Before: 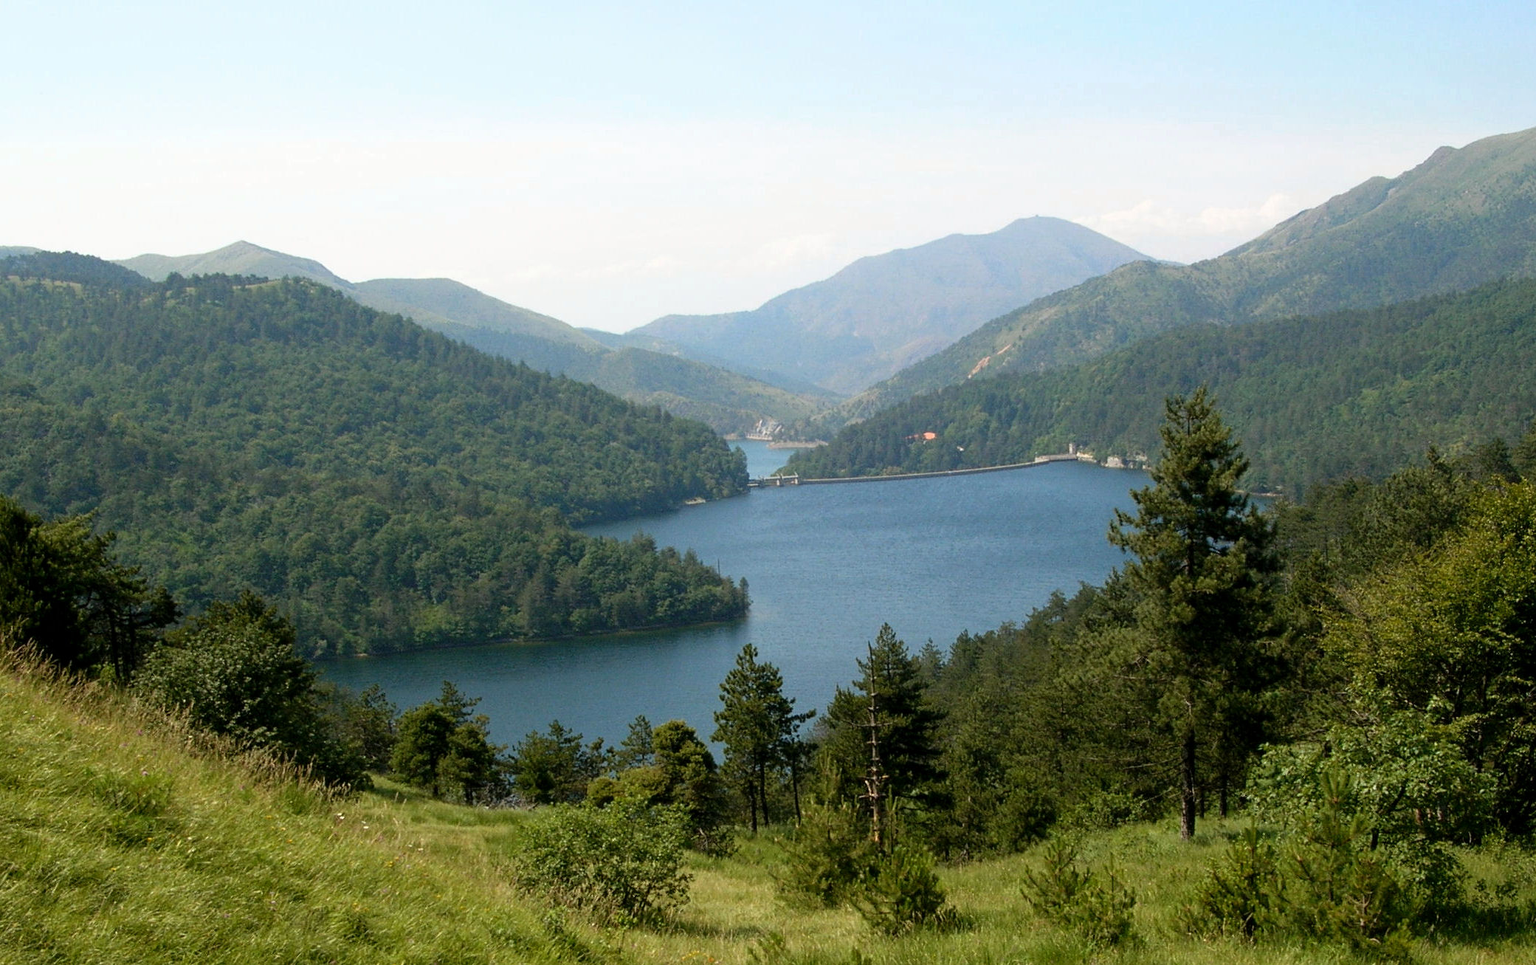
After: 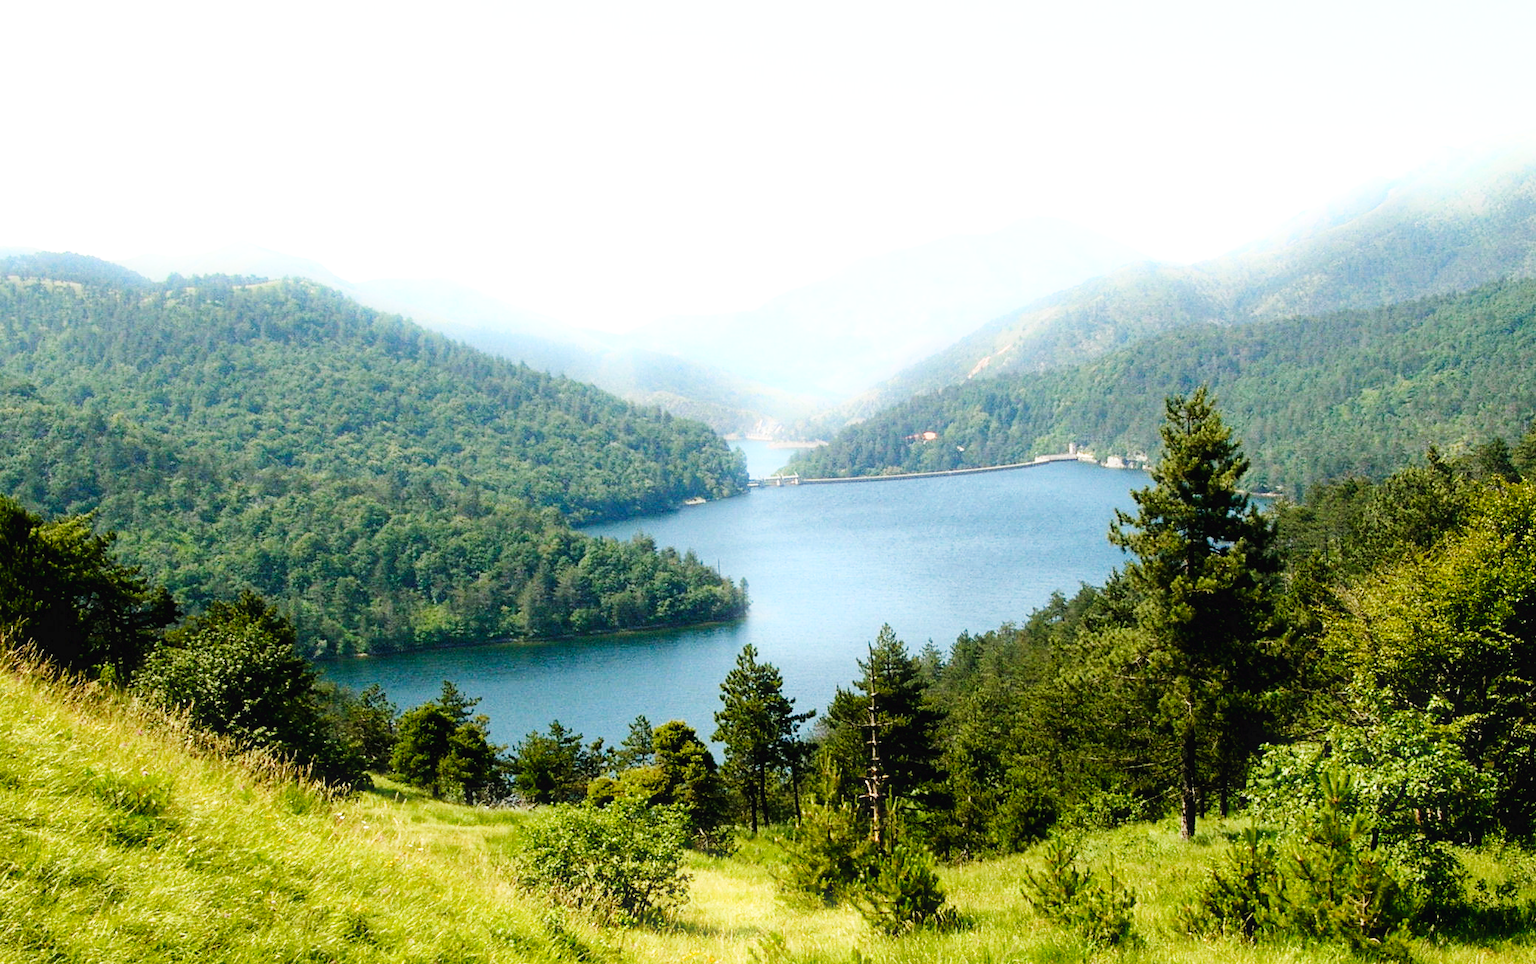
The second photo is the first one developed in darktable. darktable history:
base curve: curves: ch0 [(0, 0.003) (0.001, 0.002) (0.006, 0.004) (0.02, 0.022) (0.048, 0.086) (0.094, 0.234) (0.162, 0.431) (0.258, 0.629) (0.385, 0.8) (0.548, 0.918) (0.751, 0.988) (1, 1)], preserve colors none
bloom: size 5%, threshold 95%, strength 15%
